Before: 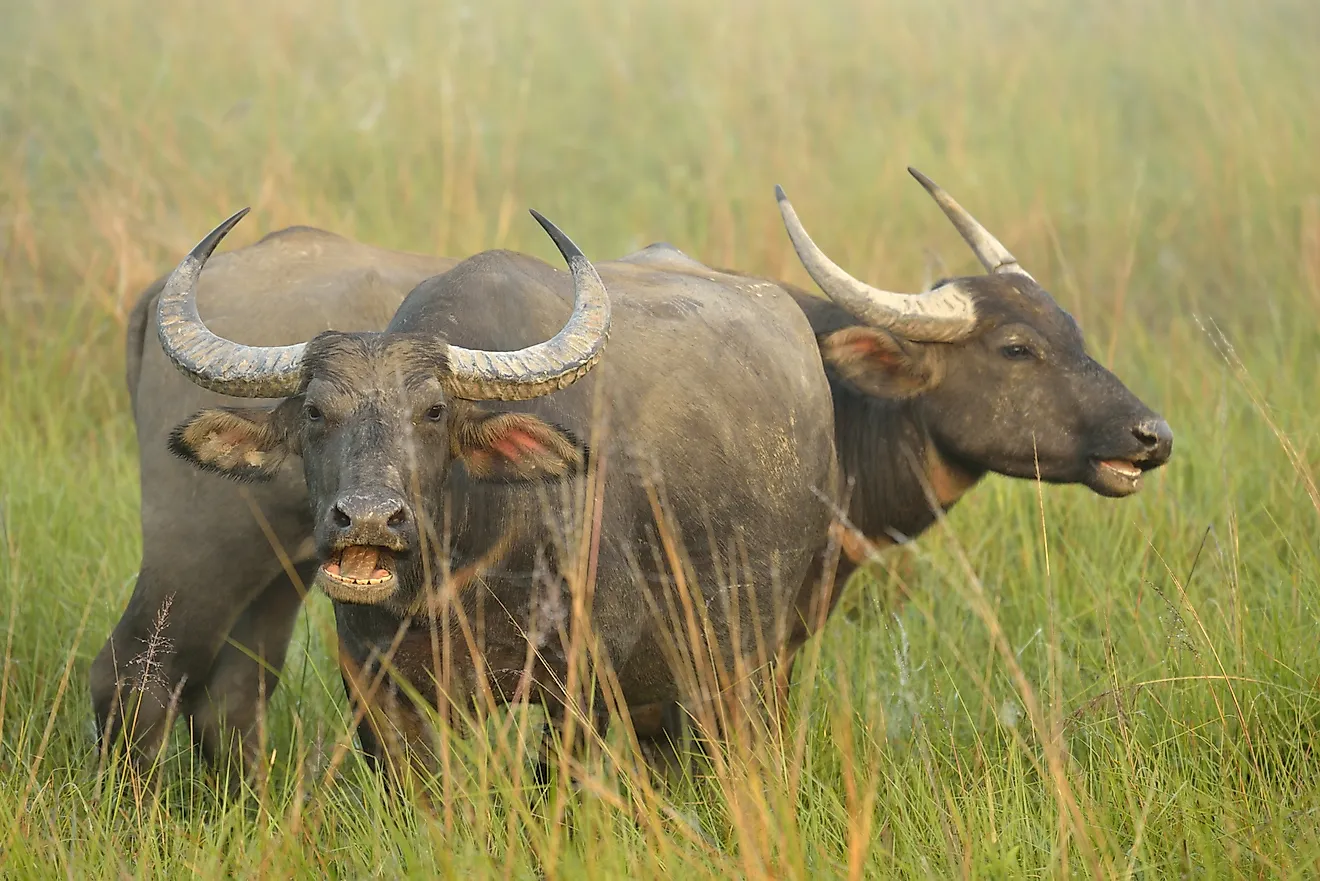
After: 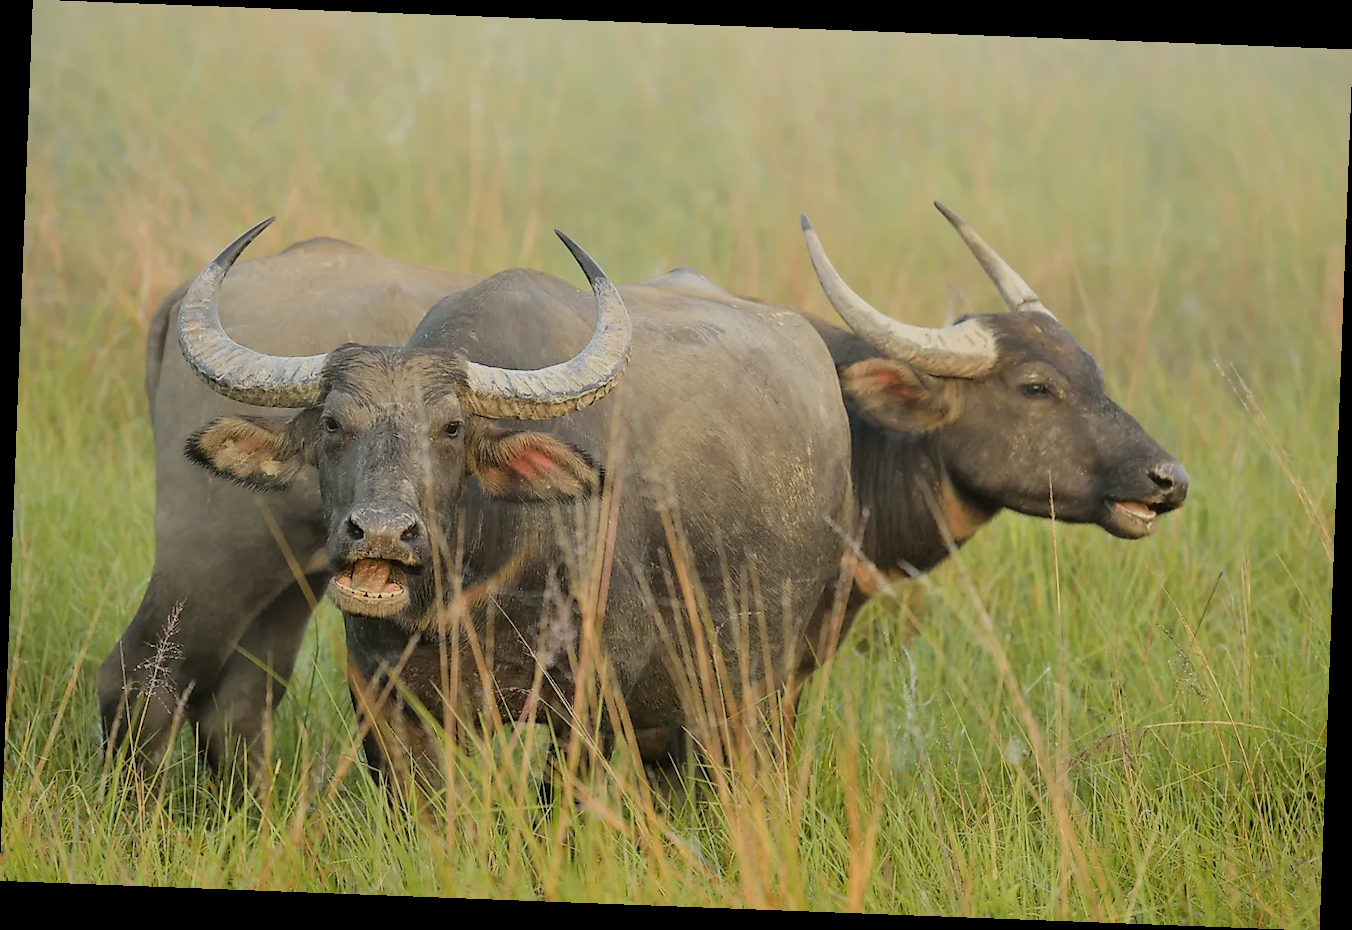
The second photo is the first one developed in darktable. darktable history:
rotate and perspective: rotation 2.17°, automatic cropping off
filmic rgb: black relative exposure -7.65 EV, white relative exposure 4.56 EV, hardness 3.61
